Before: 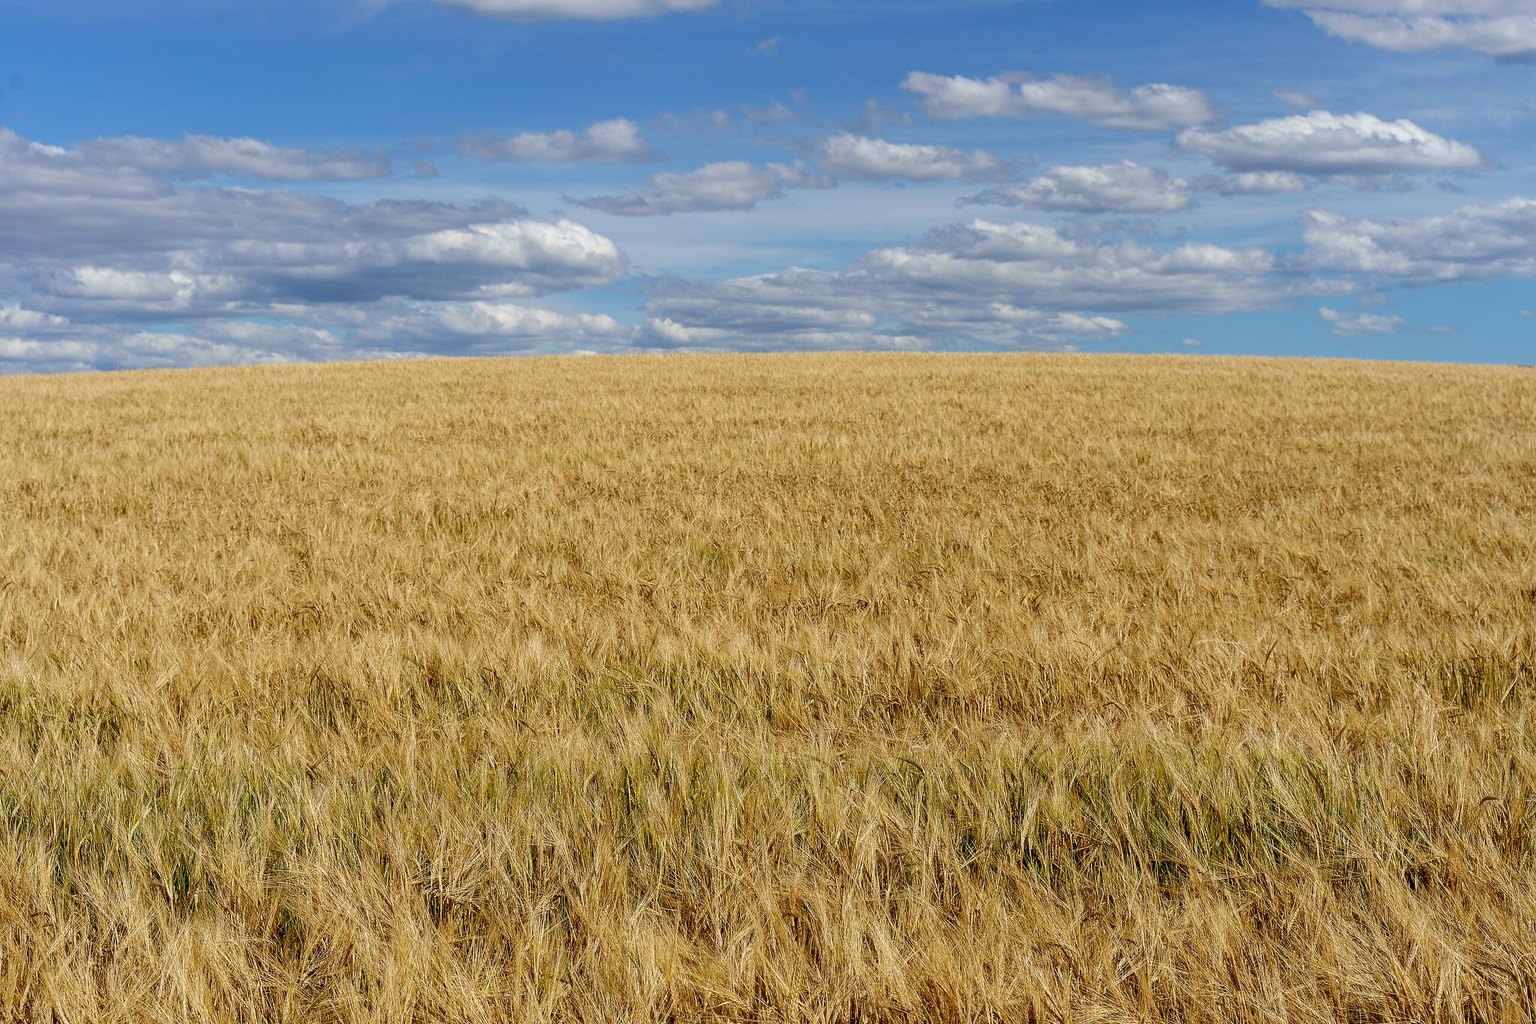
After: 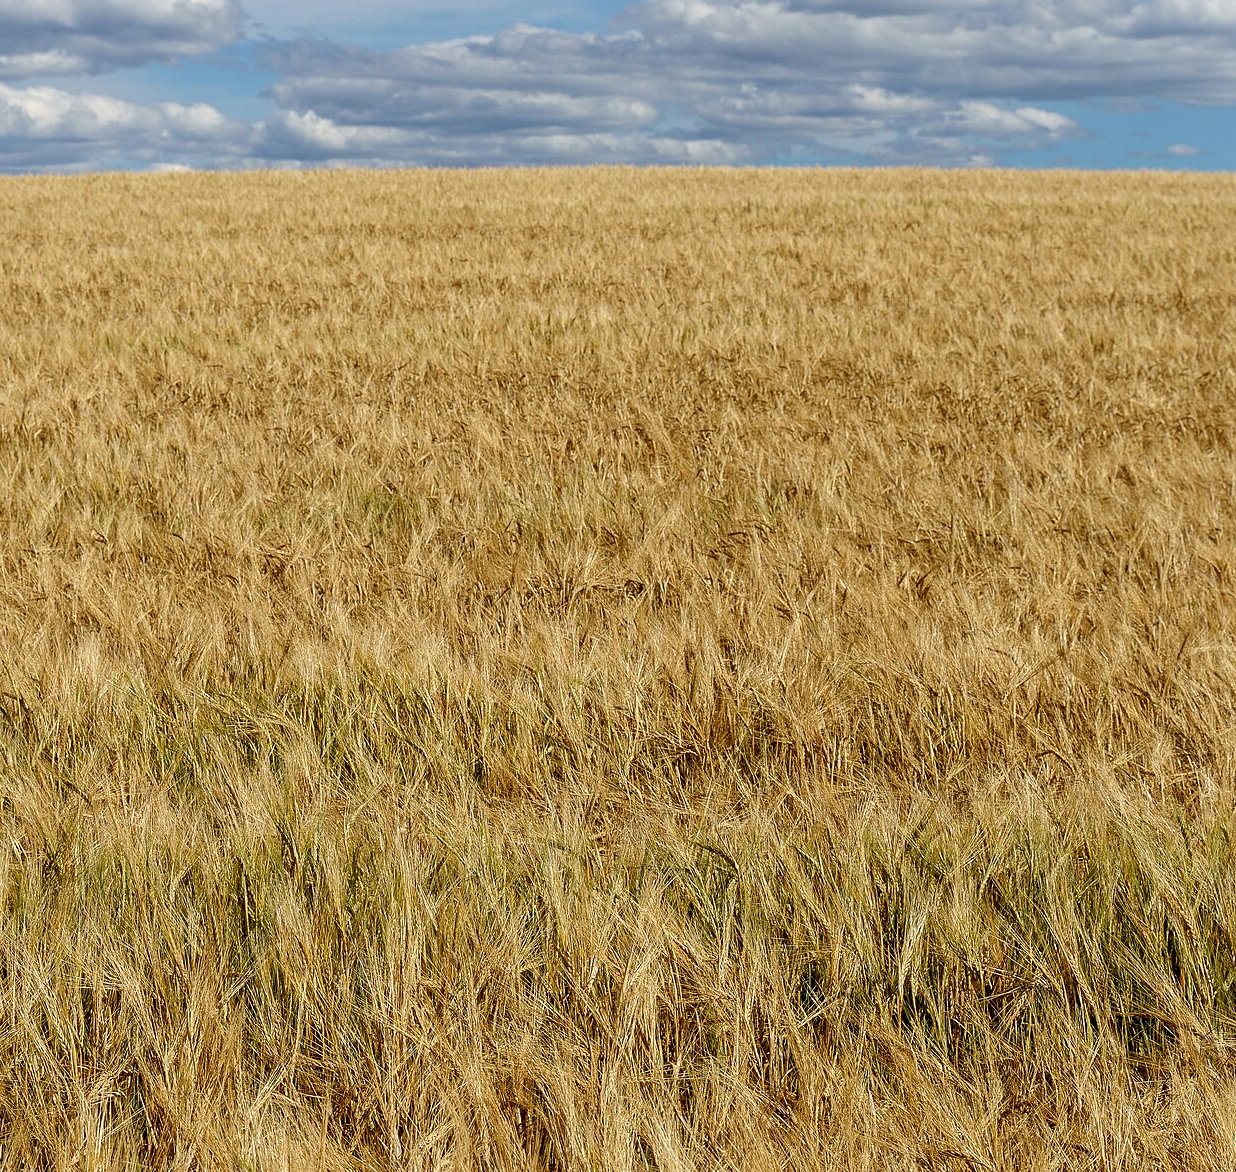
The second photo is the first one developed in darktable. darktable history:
crop: left 31.379%, top 24.658%, right 20.326%, bottom 6.628%
local contrast: mode bilateral grid, contrast 28, coarseness 16, detail 115%, midtone range 0.2
color balance rgb: perceptual saturation grading › global saturation -1%
